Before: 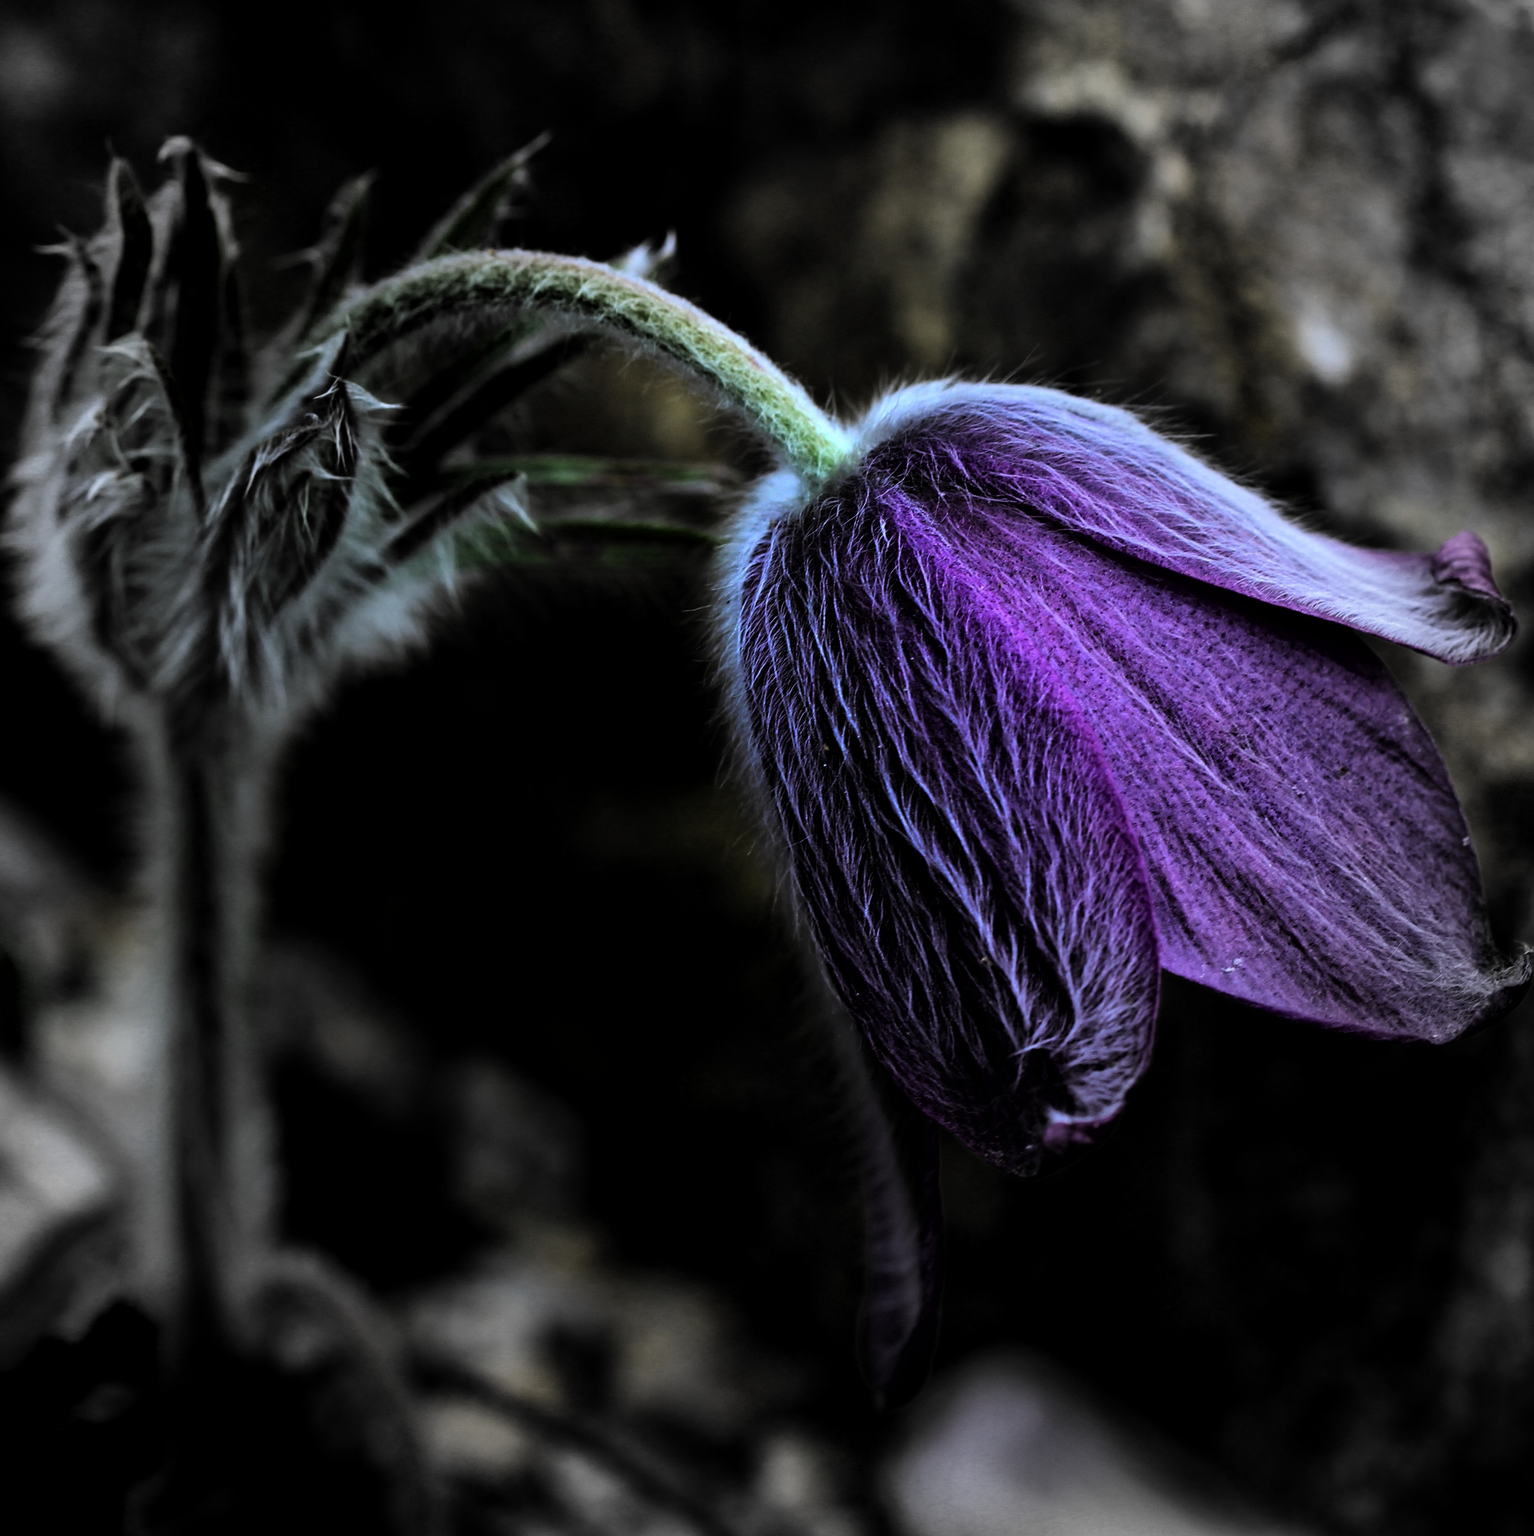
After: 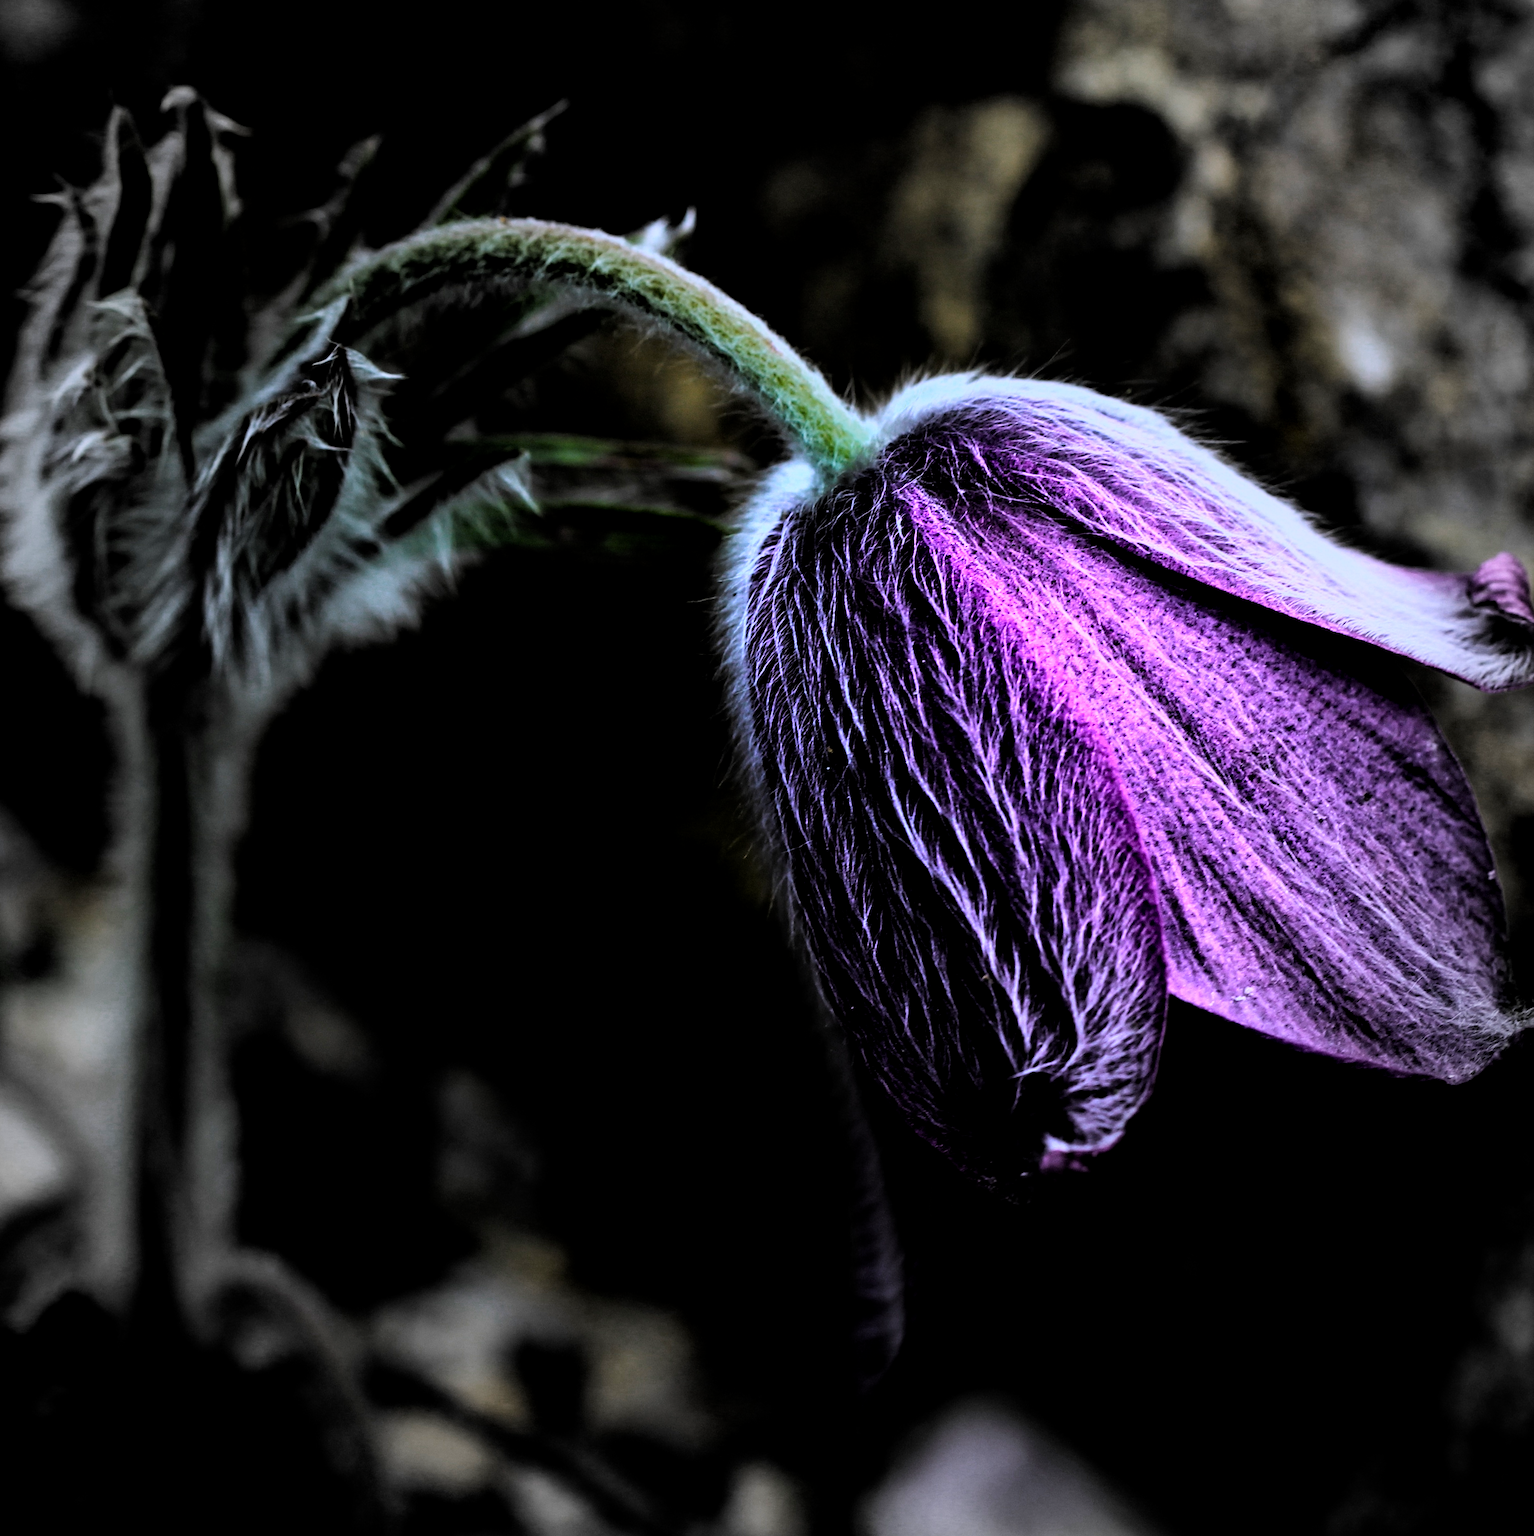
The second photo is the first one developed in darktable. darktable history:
crop and rotate: angle -2.38°
local contrast: highlights 100%, shadows 100%, detail 120%, midtone range 0.2
filmic rgb: black relative exposure -7.65 EV, white relative exposure 4.56 EV, hardness 3.61
color zones: curves: ch0 [(0.473, 0.374) (0.742, 0.784)]; ch1 [(0.354, 0.737) (0.742, 0.705)]; ch2 [(0.318, 0.421) (0.758, 0.532)]
